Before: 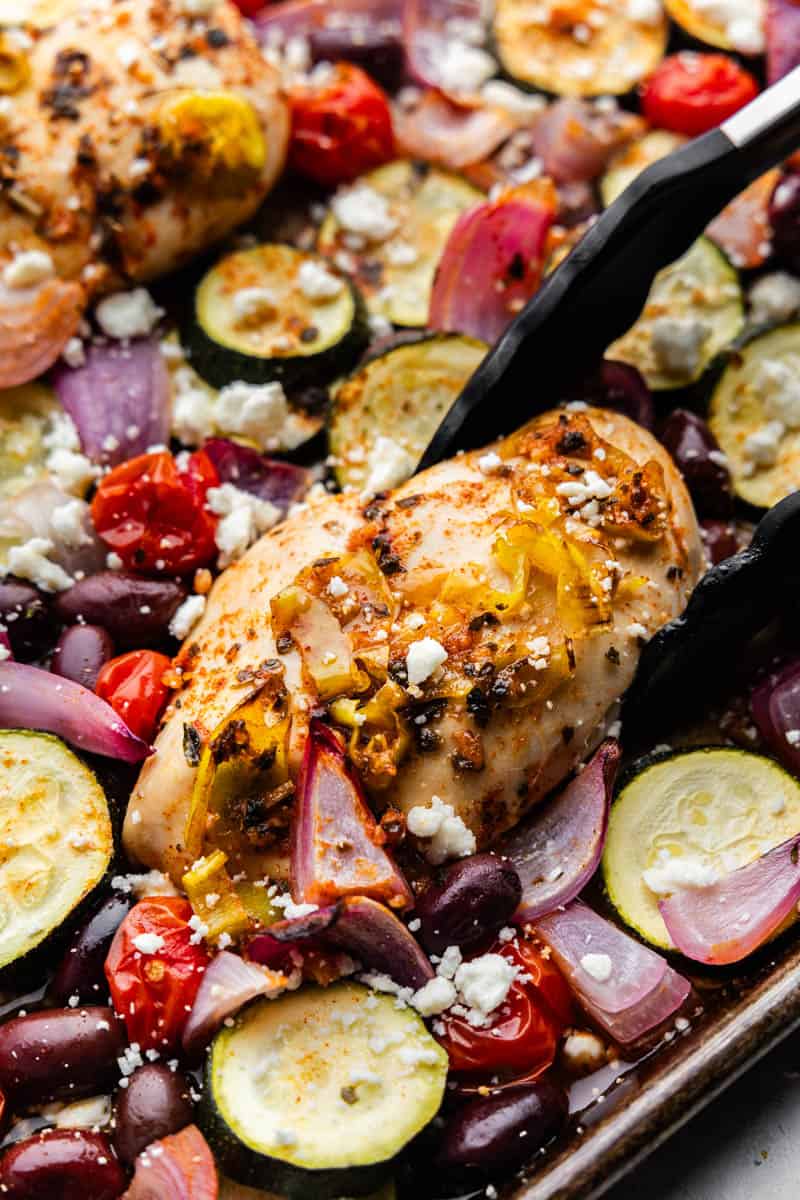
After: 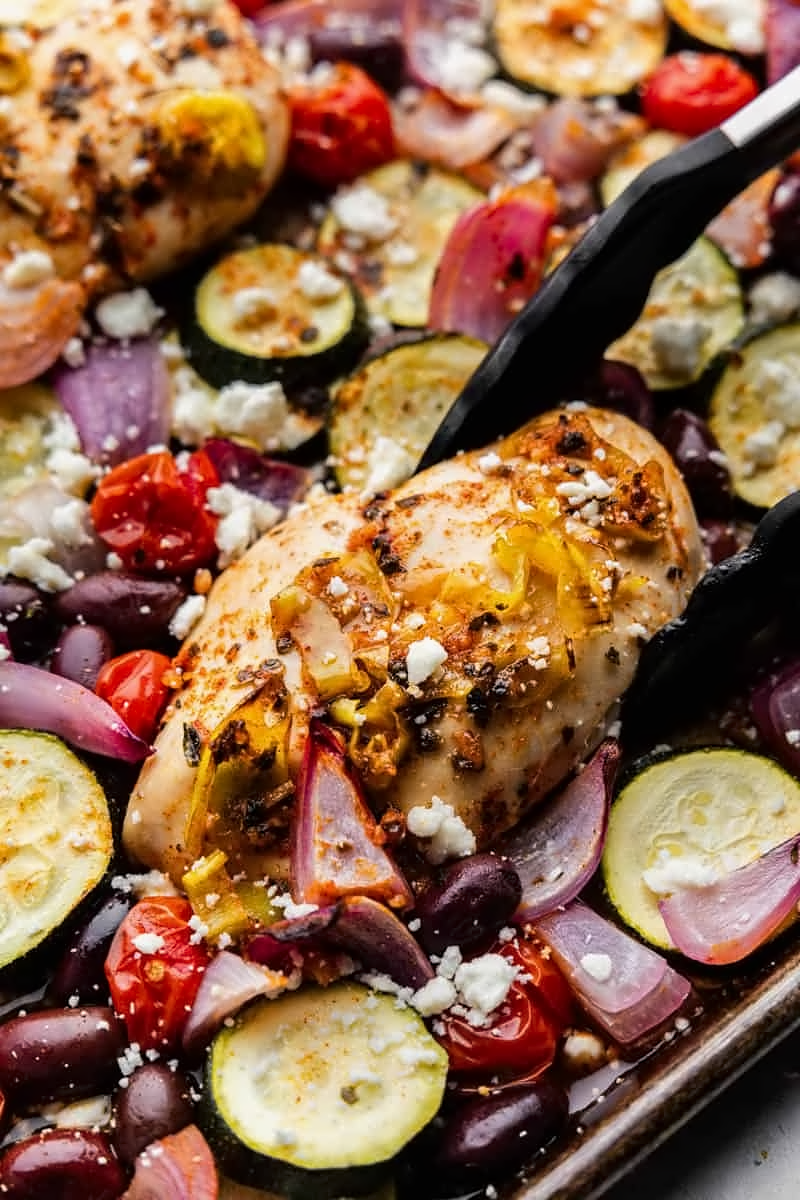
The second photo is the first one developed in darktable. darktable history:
levels: mode automatic
contrast equalizer: y [[0.5 ×4, 0.525, 0.667], [0.5 ×6], [0.5 ×6], [0 ×4, 0.042, 0], [0, 0, 0.004, 0.1, 0.191, 0.131]]
local contrast: mode bilateral grid, contrast 10, coarseness 26, detail 111%, midtone range 0.2
exposure: exposure -0.358 EV, compensate highlight preservation false
